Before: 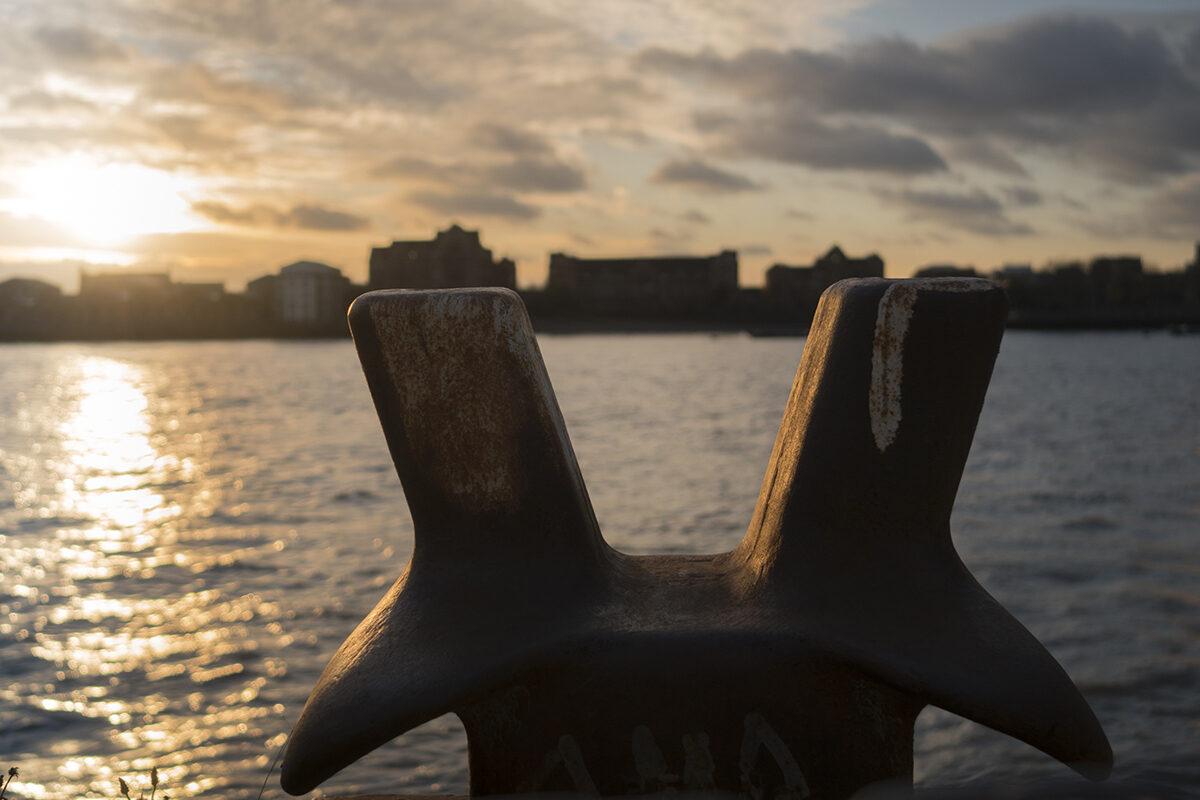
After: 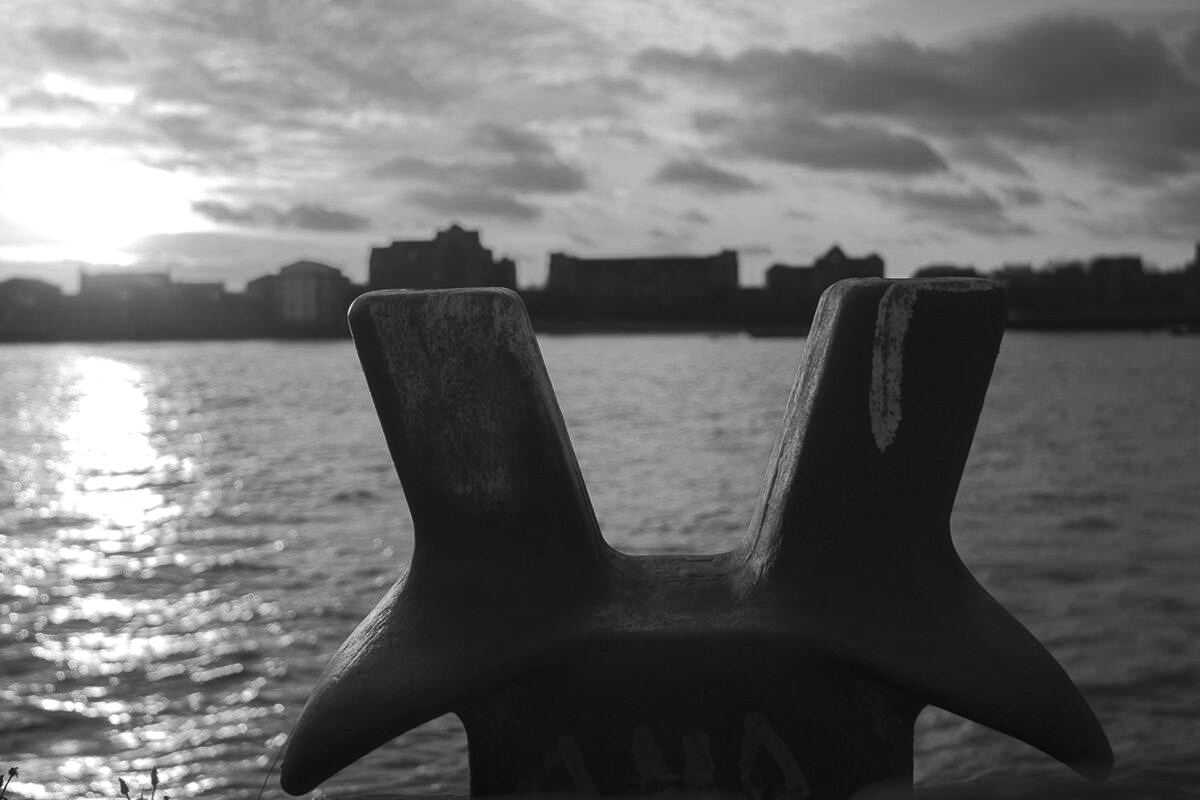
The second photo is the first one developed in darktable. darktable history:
color zones: curves: ch0 [(0, 0.487) (0.241, 0.395) (0.434, 0.373) (0.658, 0.412) (0.838, 0.487)]; ch1 [(0, 0) (0.053, 0.053) (0.211, 0.202) (0.579, 0.259) (0.781, 0.241)]
color balance rgb: shadows lift › chroma 1%, shadows lift › hue 28.8°, power › hue 60°, highlights gain › chroma 1%, highlights gain › hue 60°, global offset › luminance 0.25%, perceptual saturation grading › highlights -20%, perceptual saturation grading › shadows 20%, perceptual brilliance grading › highlights 10%, perceptual brilliance grading › shadows -5%, global vibrance 19.67%
monochrome: on, module defaults
